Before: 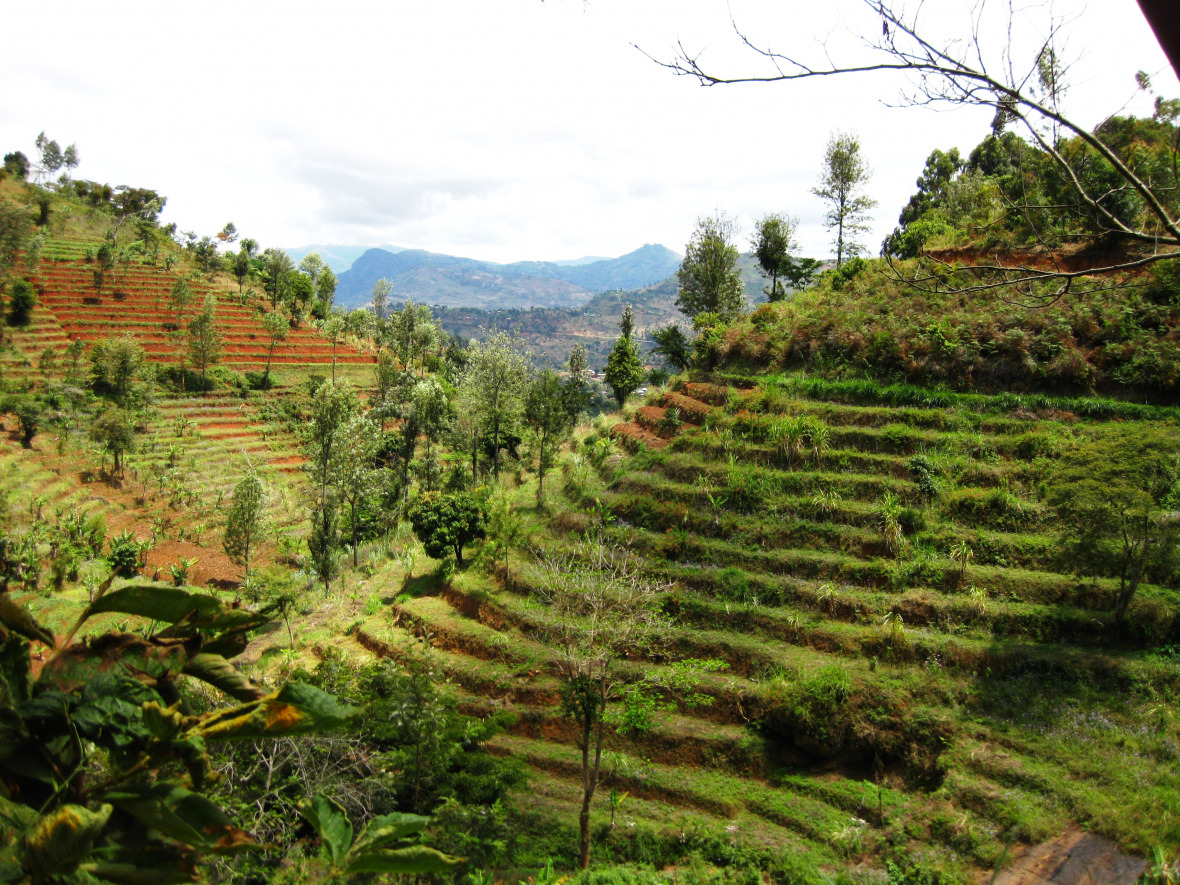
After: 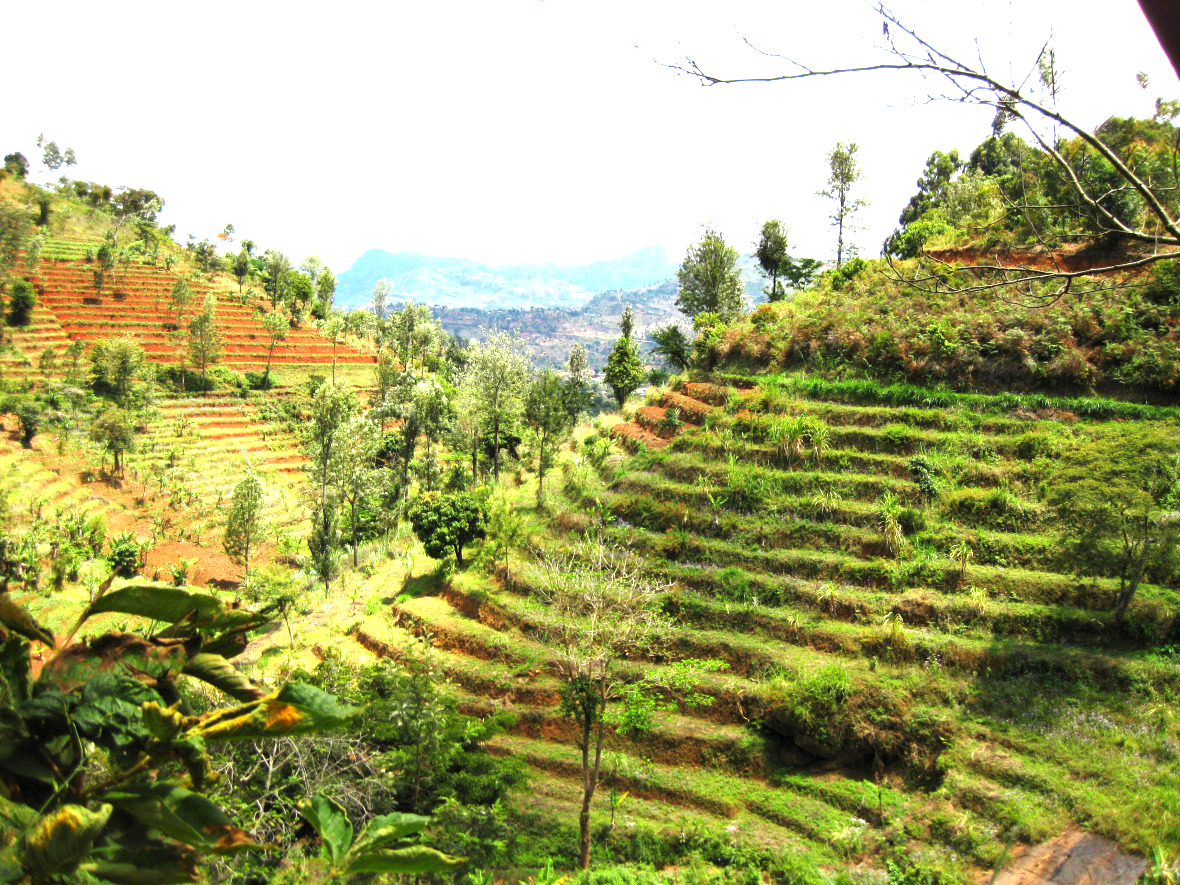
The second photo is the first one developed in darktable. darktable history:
levels: levels [0.018, 0.493, 1]
exposure: black level correction 0, exposure 1.2 EV, compensate highlight preservation false
